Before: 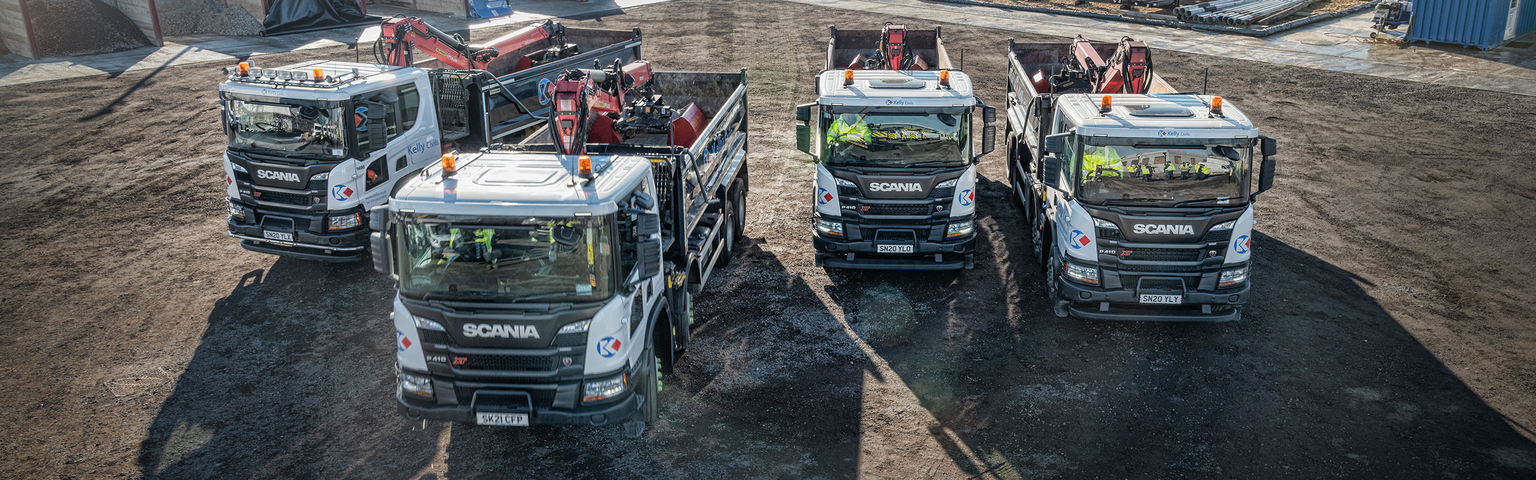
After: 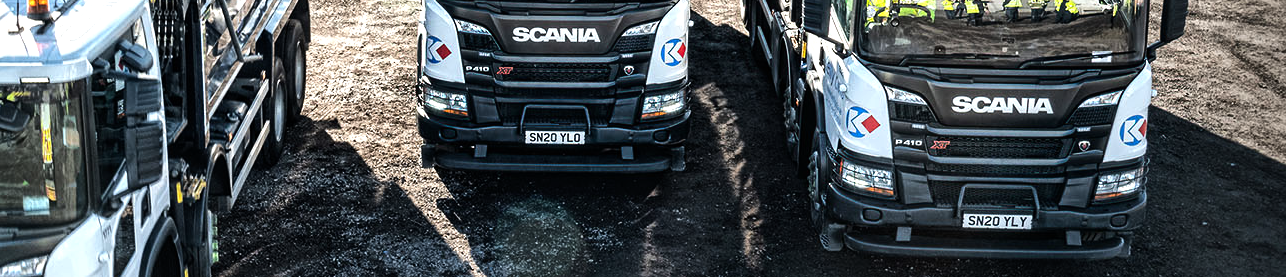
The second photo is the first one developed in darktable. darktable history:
crop: left 36.607%, top 34.735%, right 13.146%, bottom 30.611%
tone equalizer: -8 EV -1.08 EV, -7 EV -1.01 EV, -6 EV -0.867 EV, -5 EV -0.578 EV, -3 EV 0.578 EV, -2 EV 0.867 EV, -1 EV 1.01 EV, +0 EV 1.08 EV, edges refinement/feathering 500, mask exposure compensation -1.57 EV, preserve details no
